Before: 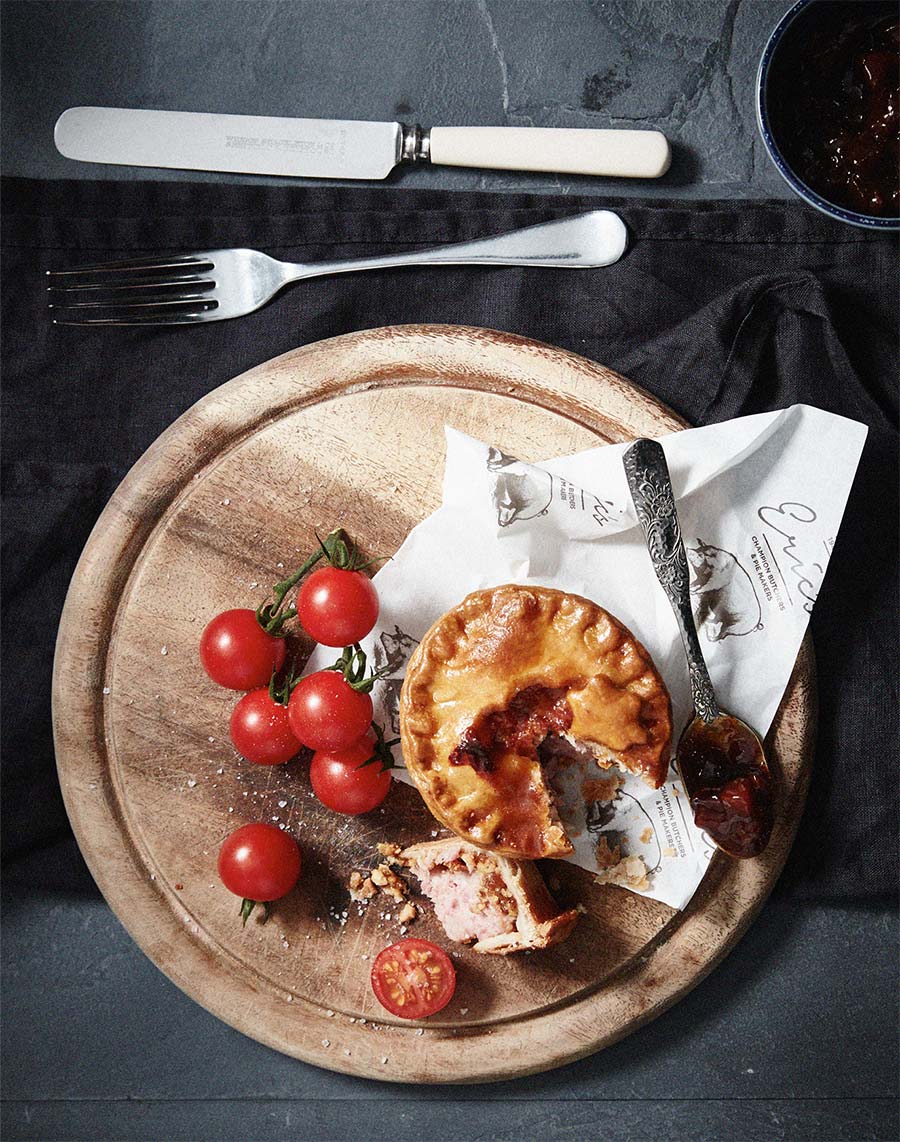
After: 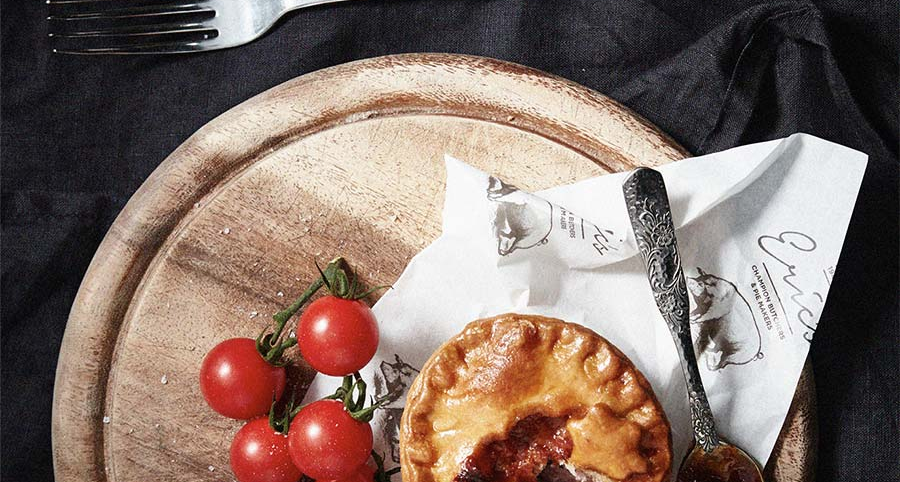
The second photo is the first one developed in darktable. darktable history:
crop and rotate: top 23.731%, bottom 34.012%
contrast brightness saturation: saturation -0.045
